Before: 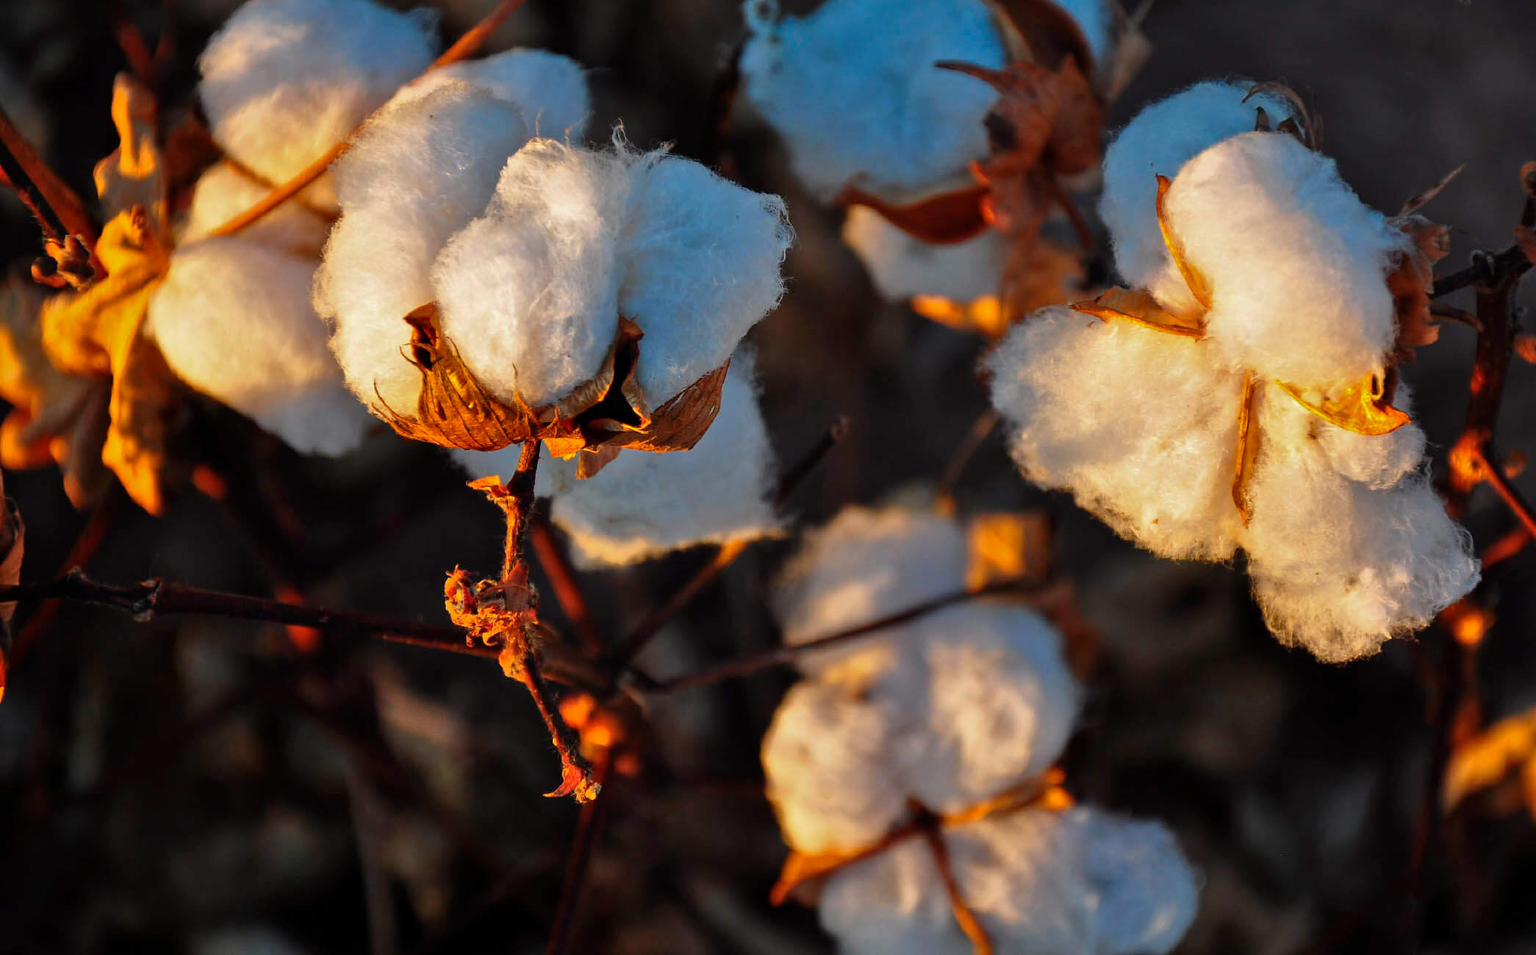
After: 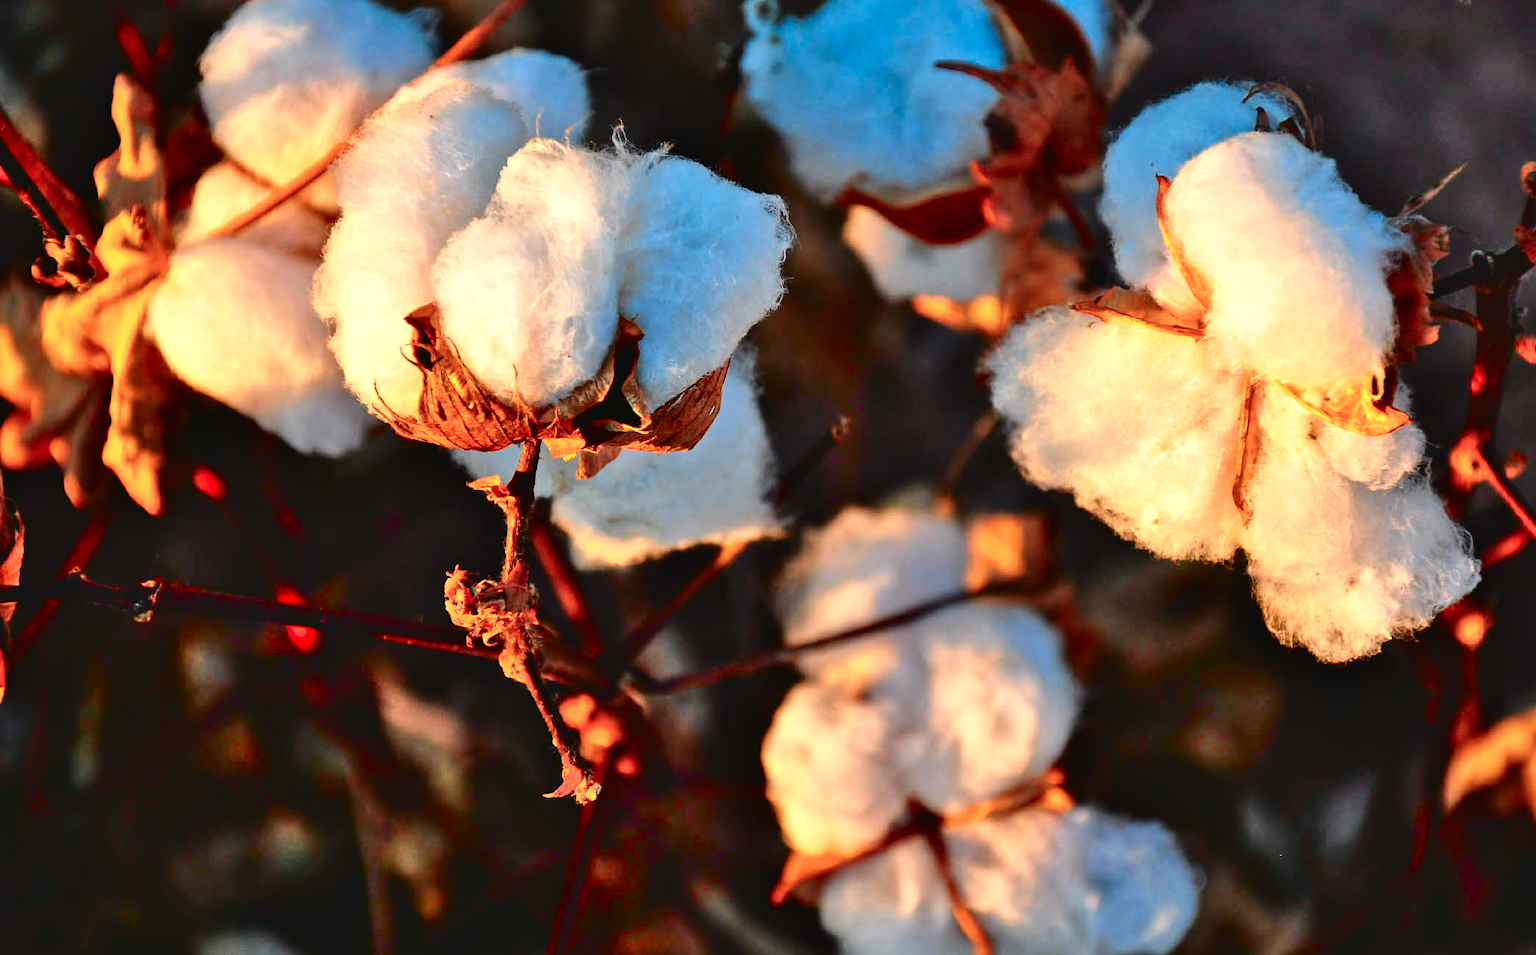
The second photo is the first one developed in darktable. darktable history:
shadows and highlights: radius 44.78, white point adjustment 6.64, compress 79.65%, highlights color adjustment 78.42%, soften with gaussian
tone curve: curves: ch0 [(0.003, 0.032) (0.037, 0.037) (0.142, 0.117) (0.279, 0.311) (0.405, 0.49) (0.526, 0.651) (0.722, 0.857) (0.875, 0.946) (1, 0.98)]; ch1 [(0, 0) (0.305, 0.325) (0.453, 0.437) (0.482, 0.474) (0.501, 0.498) (0.515, 0.523) (0.559, 0.591) (0.6, 0.643) (0.656, 0.707) (1, 1)]; ch2 [(0, 0) (0.323, 0.277) (0.424, 0.396) (0.479, 0.484) (0.499, 0.502) (0.515, 0.537) (0.573, 0.602) (0.653, 0.675) (0.75, 0.756) (1, 1)], color space Lab, independent channels, preserve colors none
